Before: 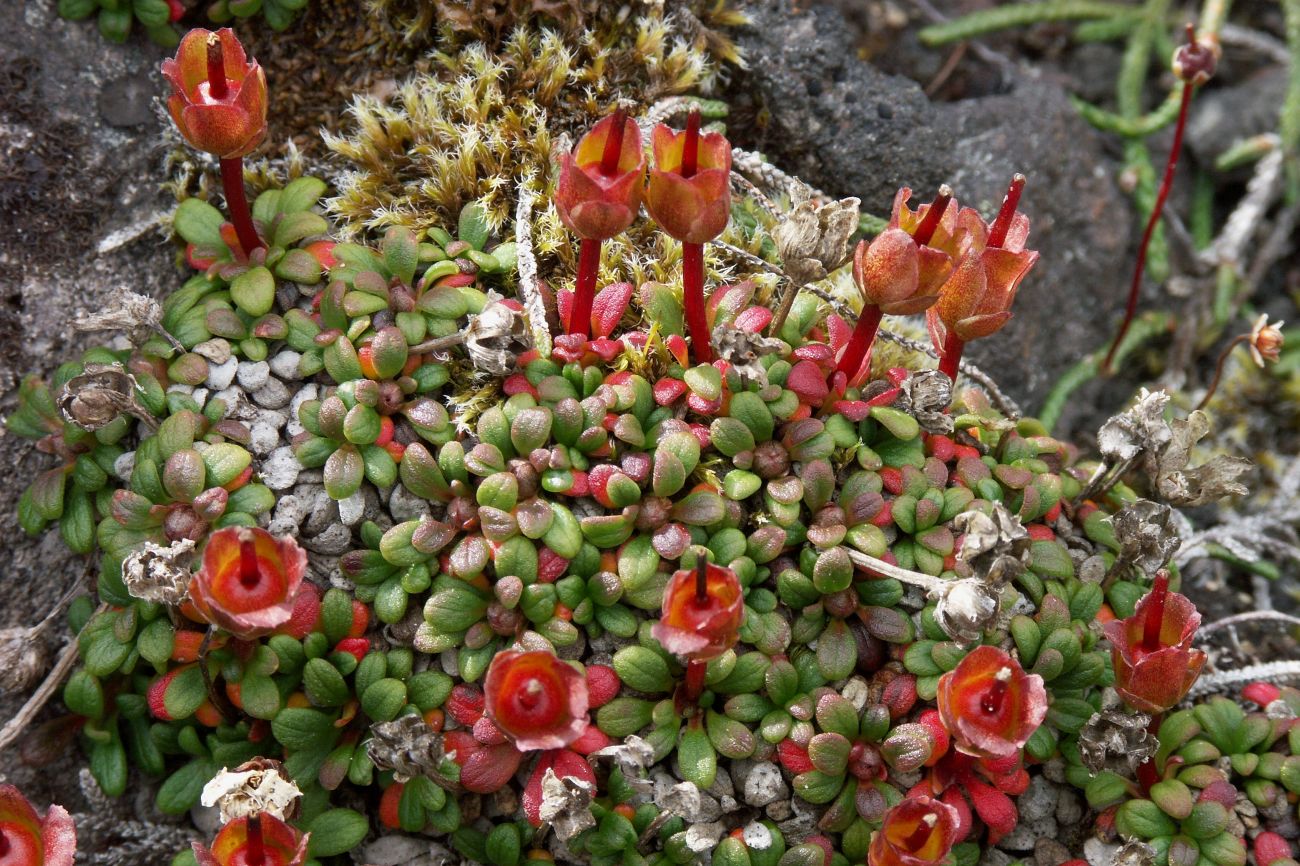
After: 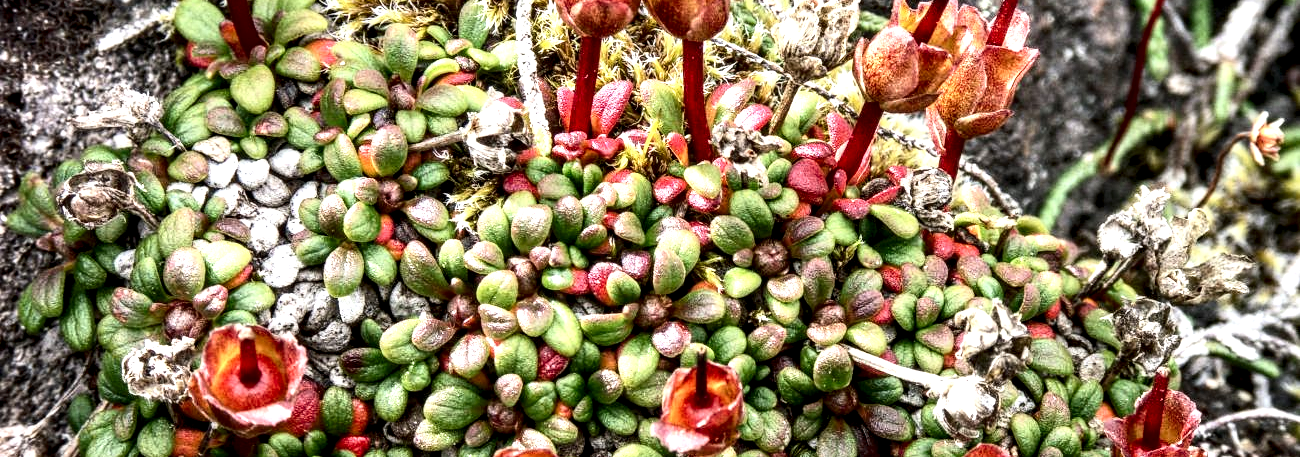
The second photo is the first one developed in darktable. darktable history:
crop and rotate: top 23.373%, bottom 23.749%
exposure: black level correction 0, exposure 0.697 EV, compensate exposure bias true, compensate highlight preservation false
contrast brightness saturation: contrast 0.277
local contrast: highlights 19%, detail 188%
